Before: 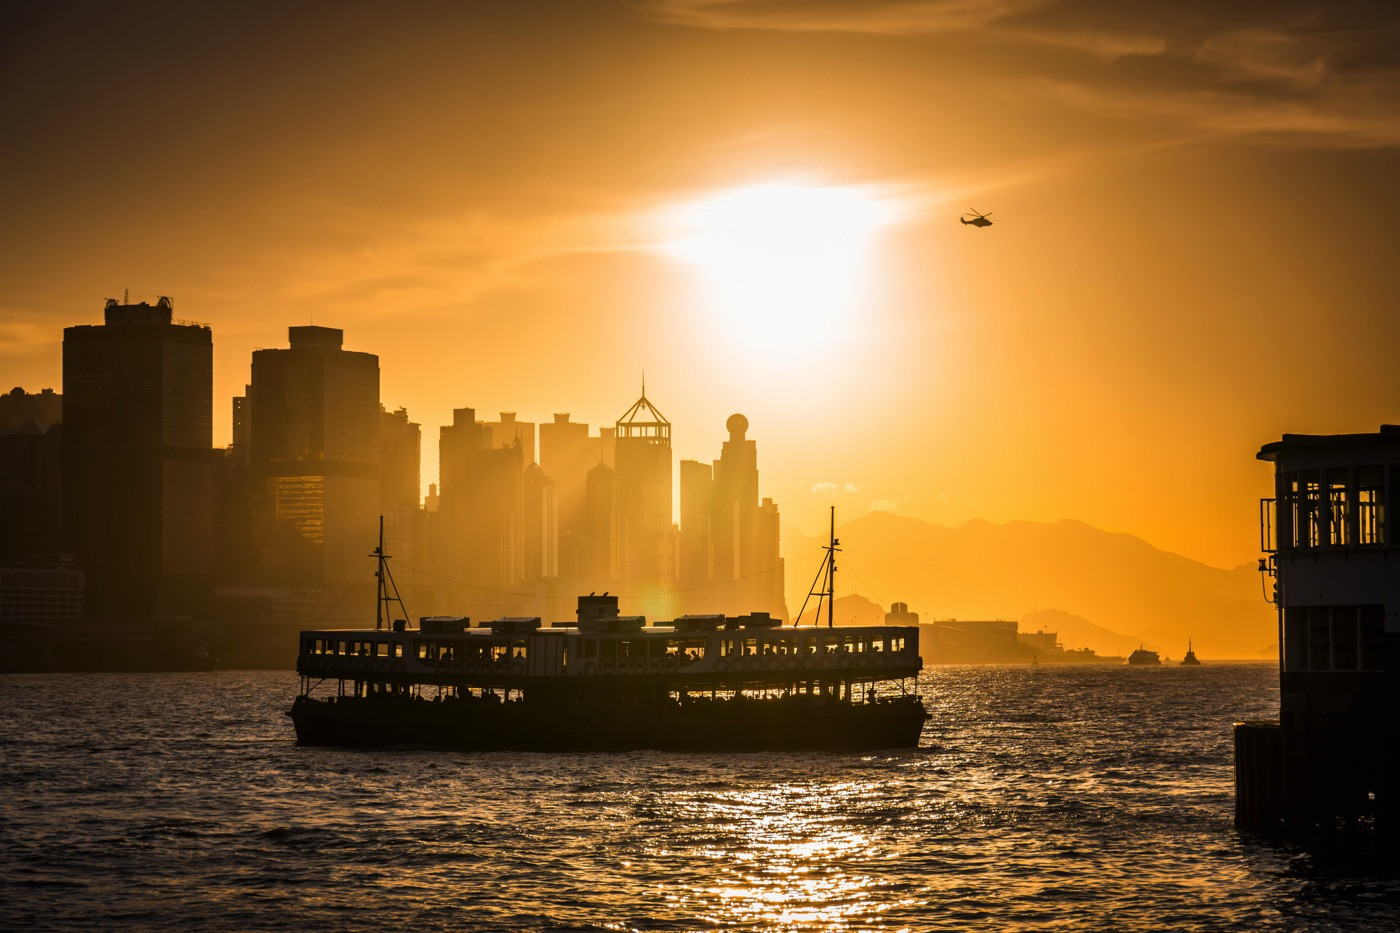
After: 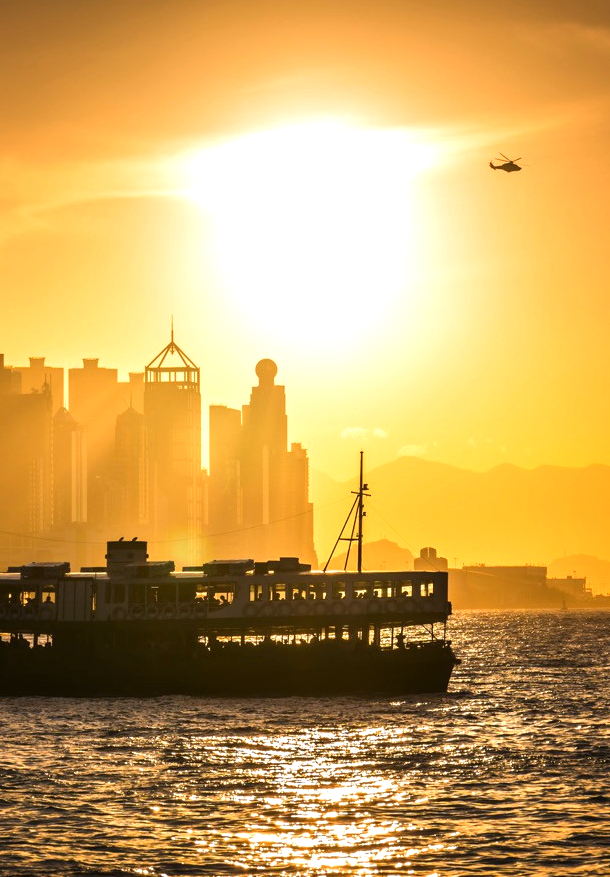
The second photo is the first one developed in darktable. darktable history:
crop: left 33.667%, top 5.999%, right 22.714%
exposure: exposure 0.52 EV, compensate exposure bias true, compensate highlight preservation false
